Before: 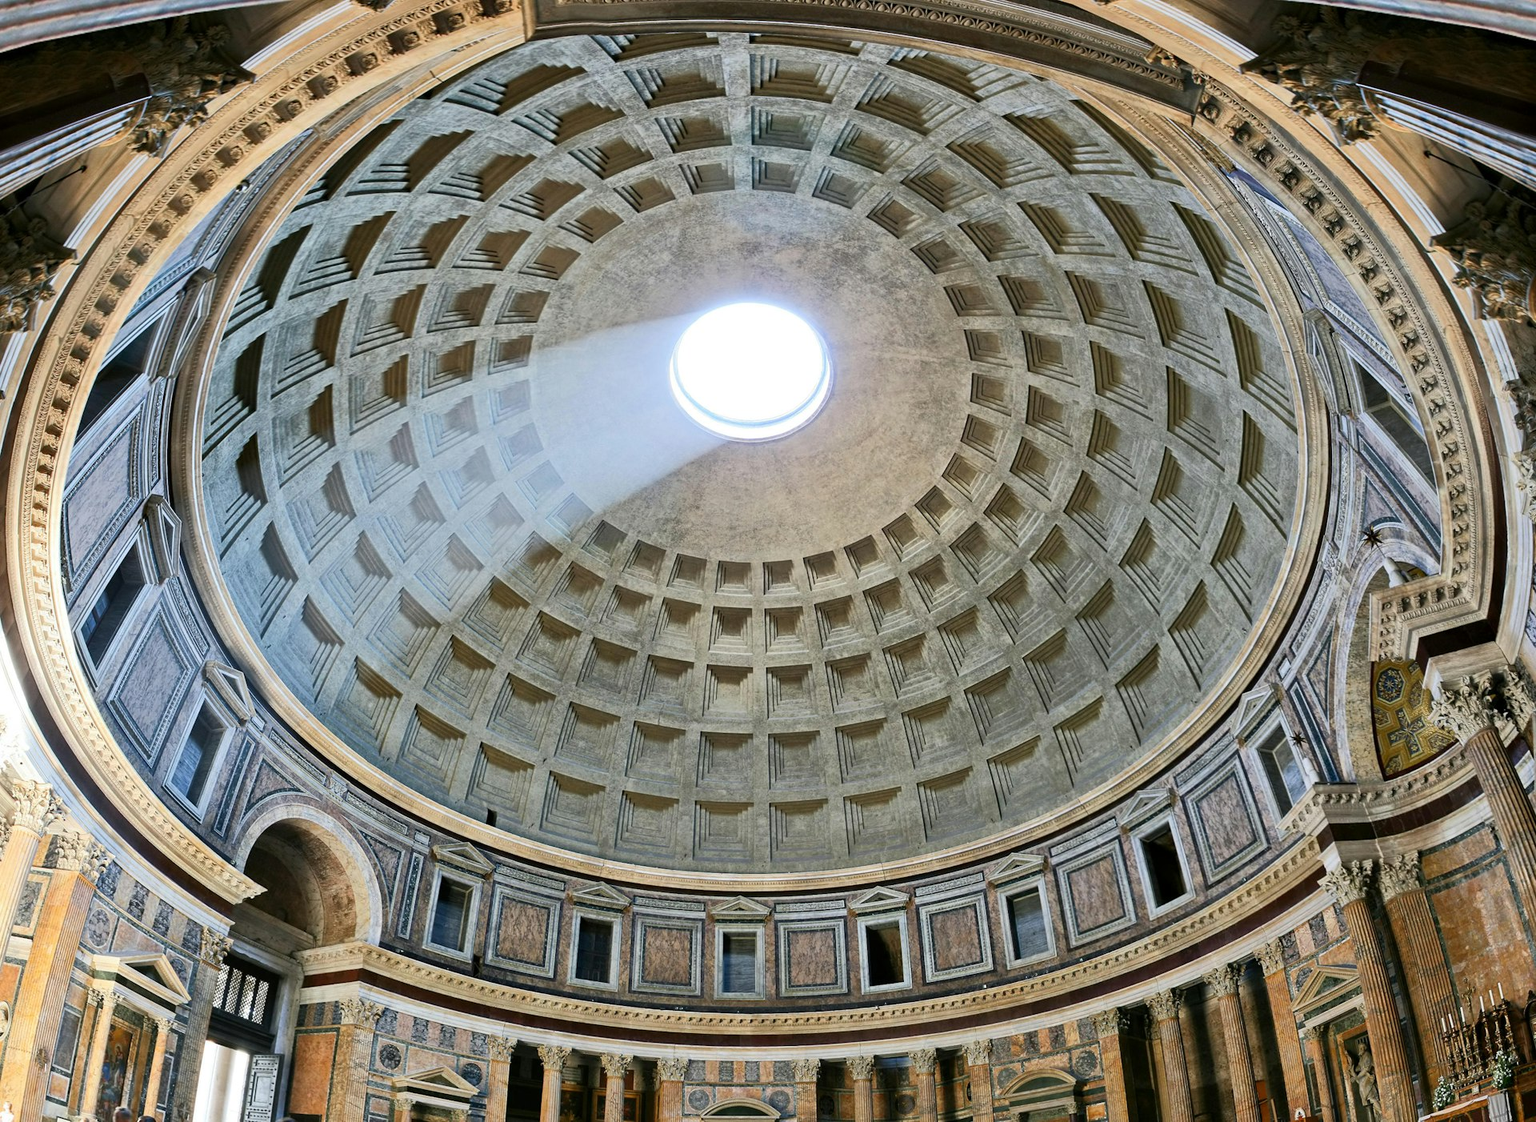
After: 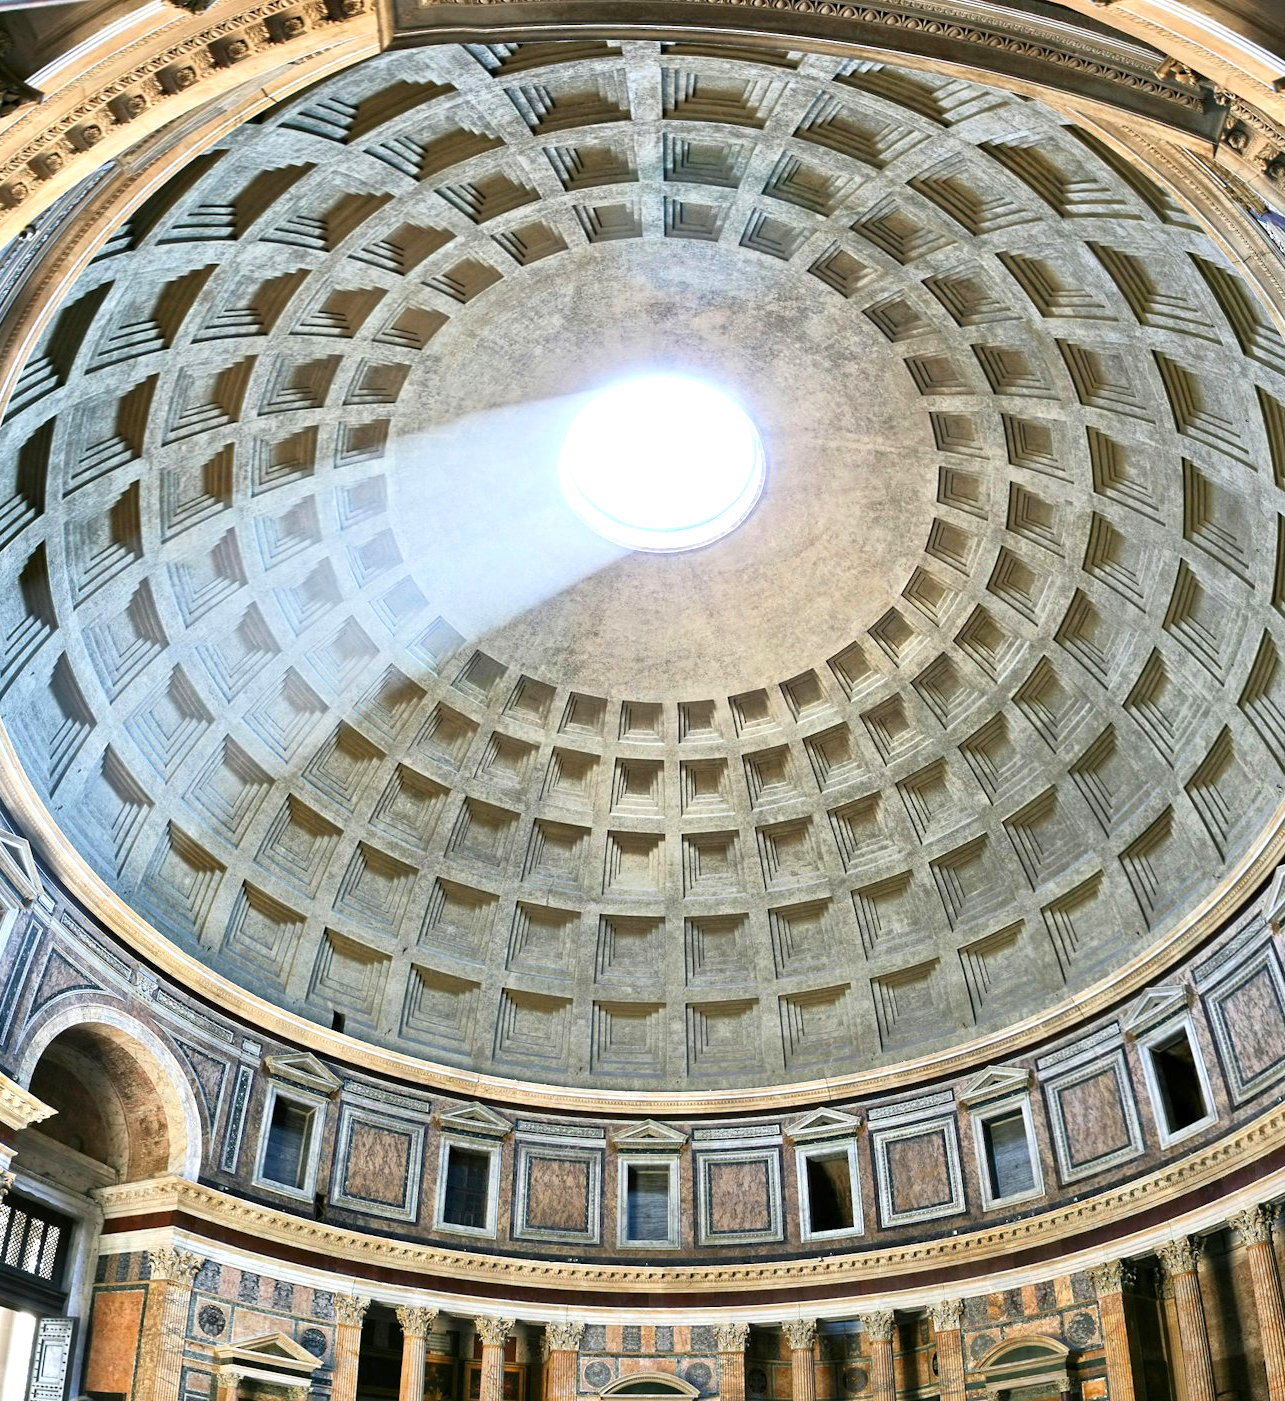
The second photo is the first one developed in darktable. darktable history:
crop and rotate: left 14.424%, right 18.602%
exposure: exposure 0.602 EV, compensate exposure bias true, compensate highlight preservation false
